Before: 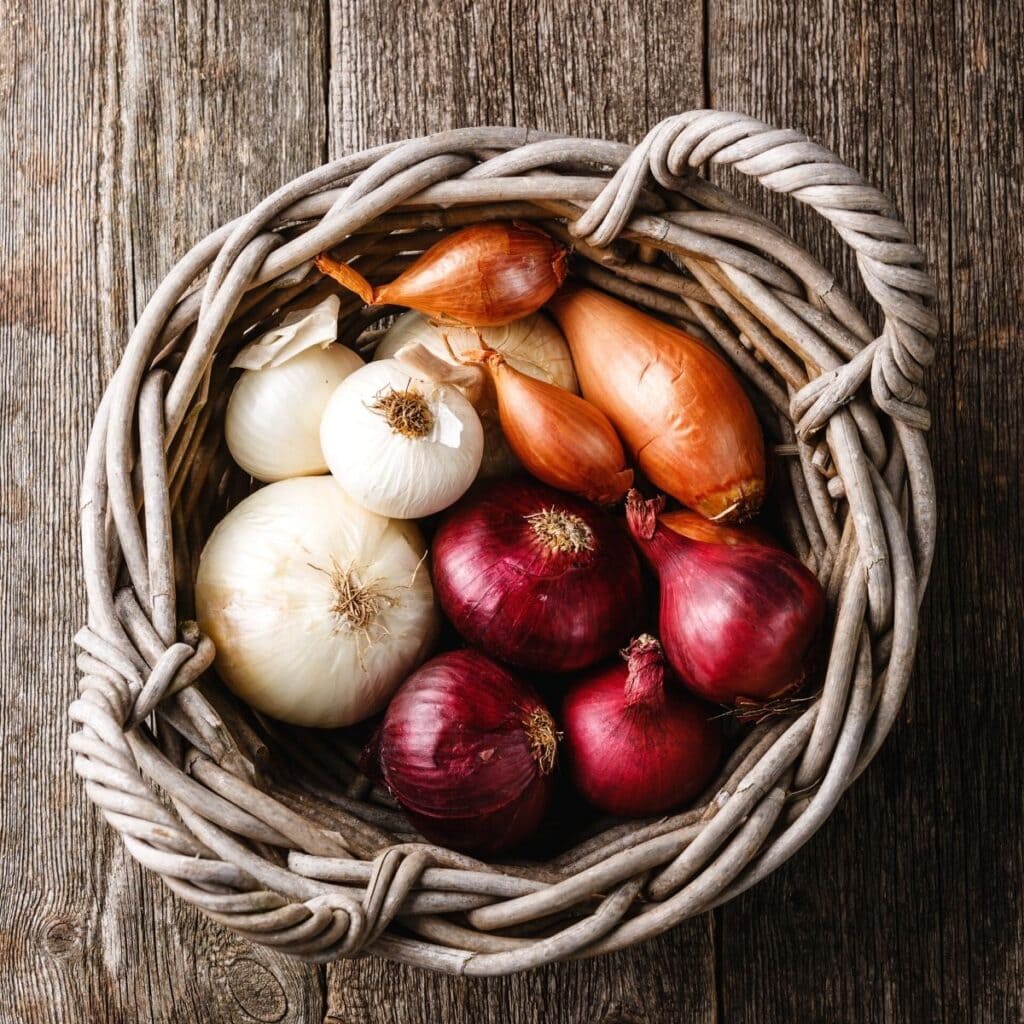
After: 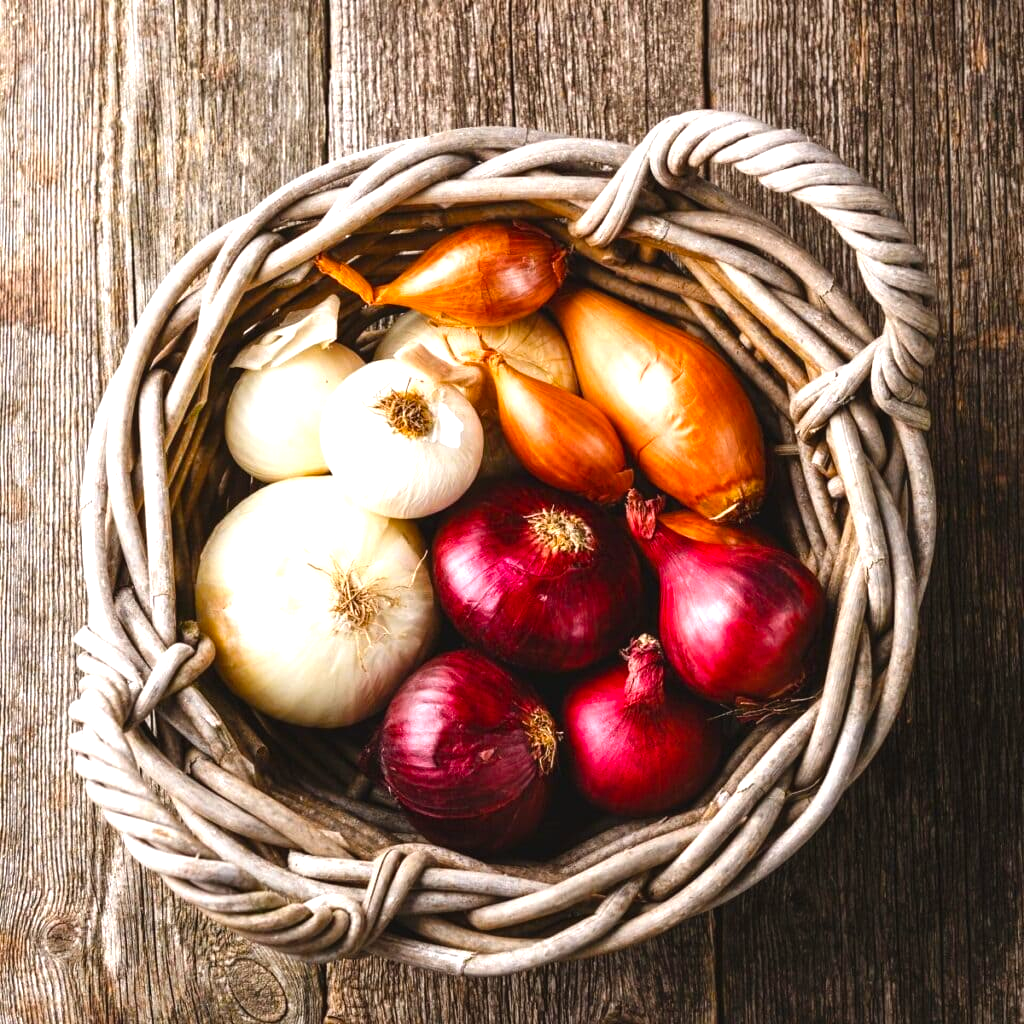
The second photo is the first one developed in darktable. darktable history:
color balance rgb: power › chroma 0.267%, power › hue 61.5°, perceptual saturation grading › global saturation 25.049%
exposure: black level correction -0.002, exposure 0.708 EV, compensate highlight preservation false
